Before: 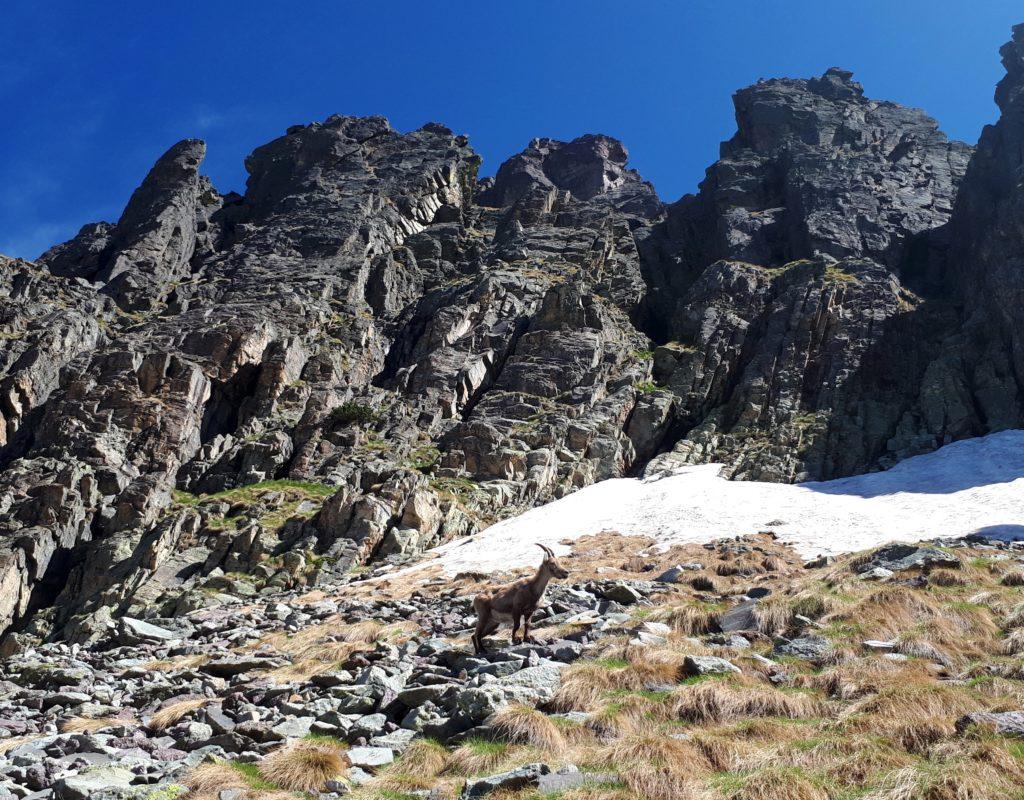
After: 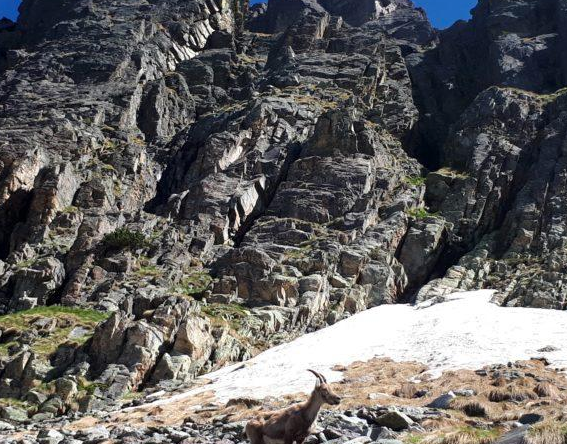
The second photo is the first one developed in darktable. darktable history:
shadows and highlights: shadows -22.92, highlights 47.61, soften with gaussian
crop and rotate: left 22.317%, top 21.786%, right 22.227%, bottom 22.606%
sharpen: radius 2.899, amount 0.868, threshold 47.383
